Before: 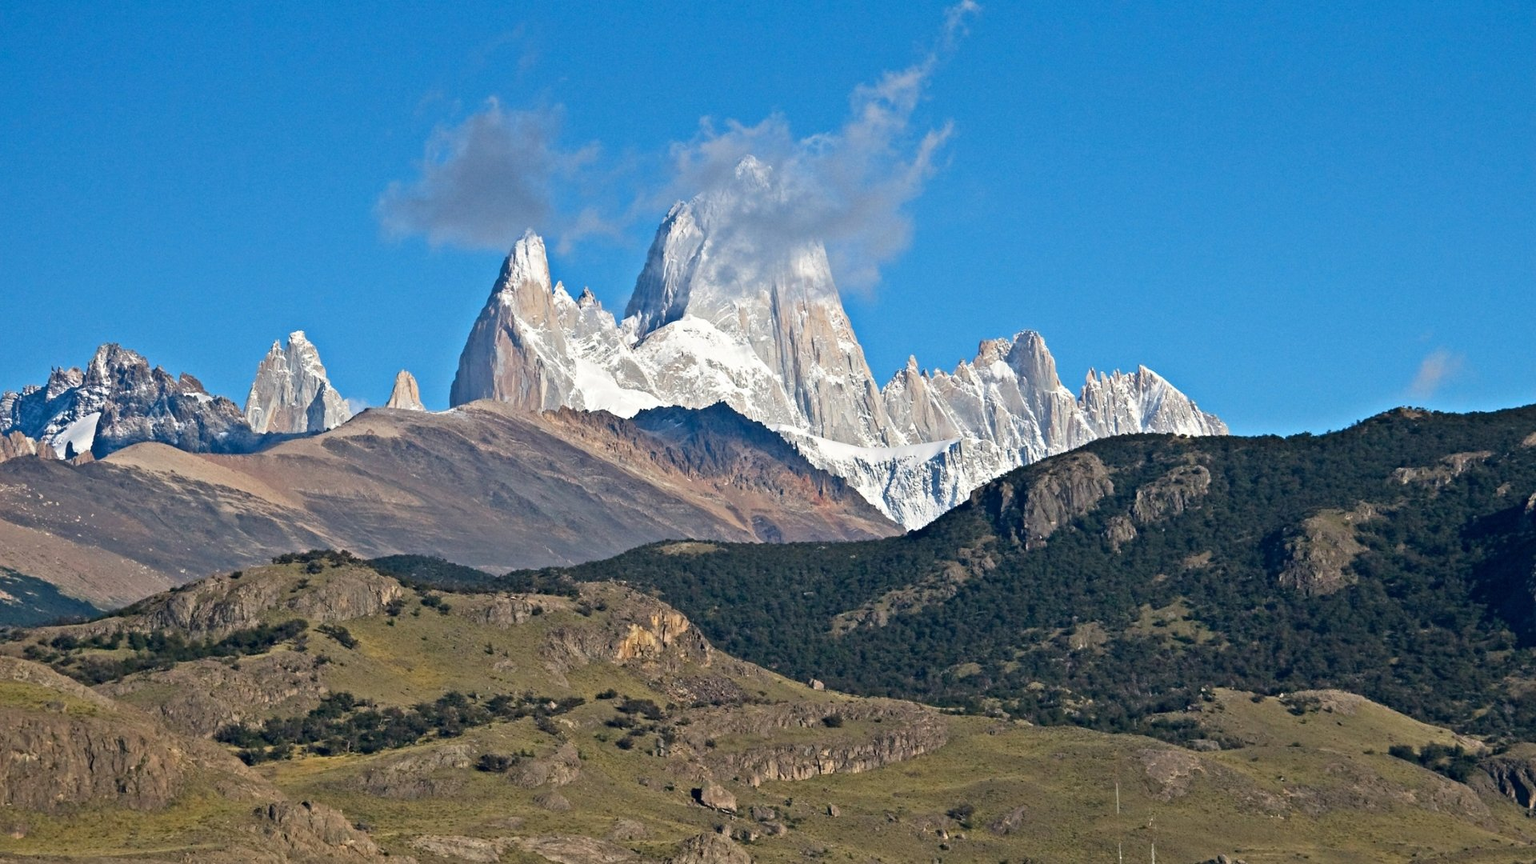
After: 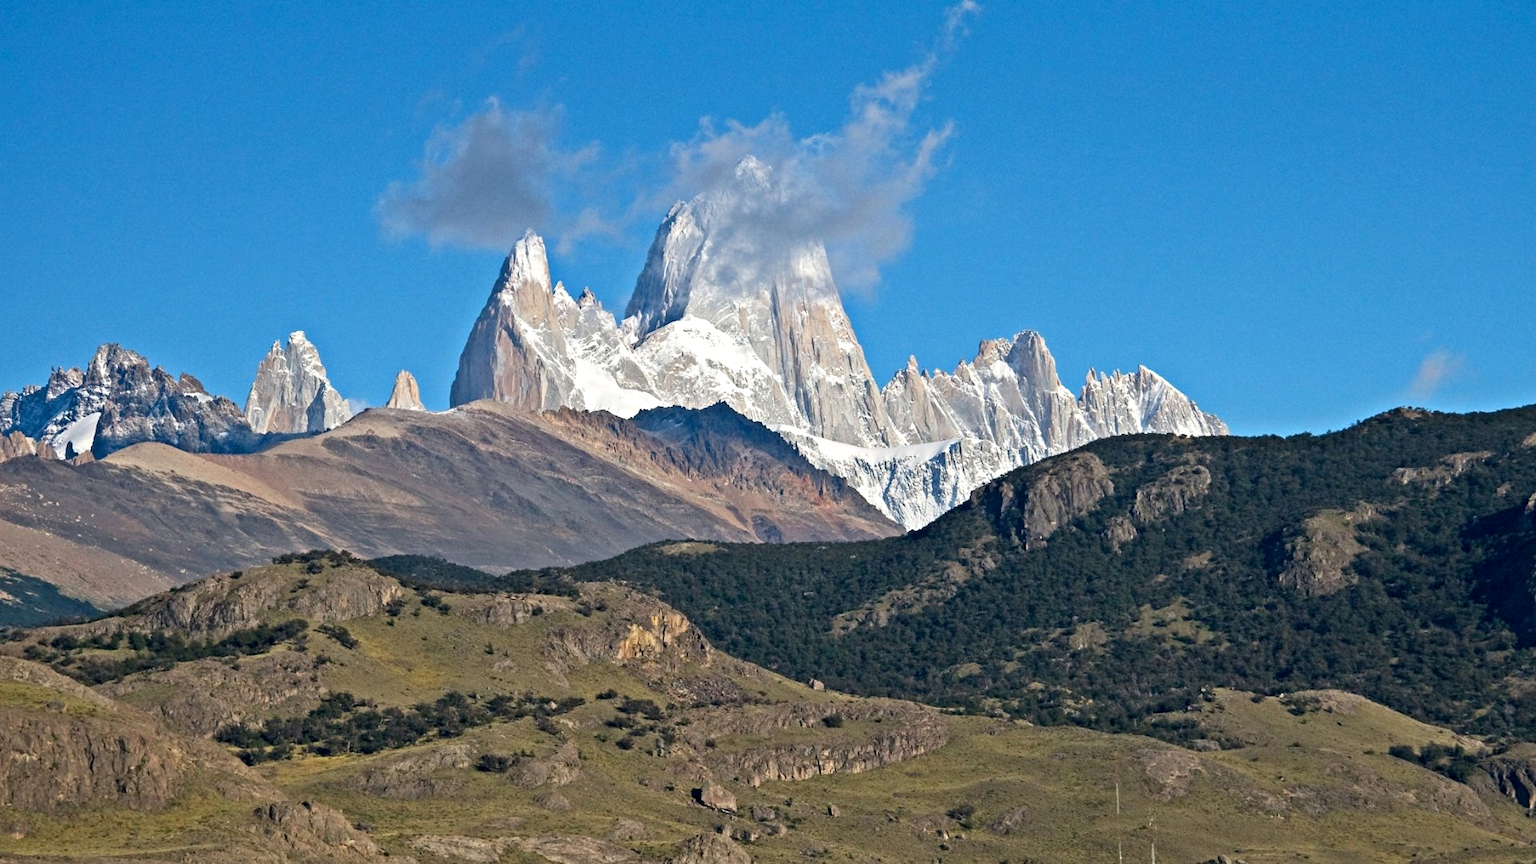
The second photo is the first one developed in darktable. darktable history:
local contrast: highlights 104%, shadows 98%, detail 120%, midtone range 0.2
